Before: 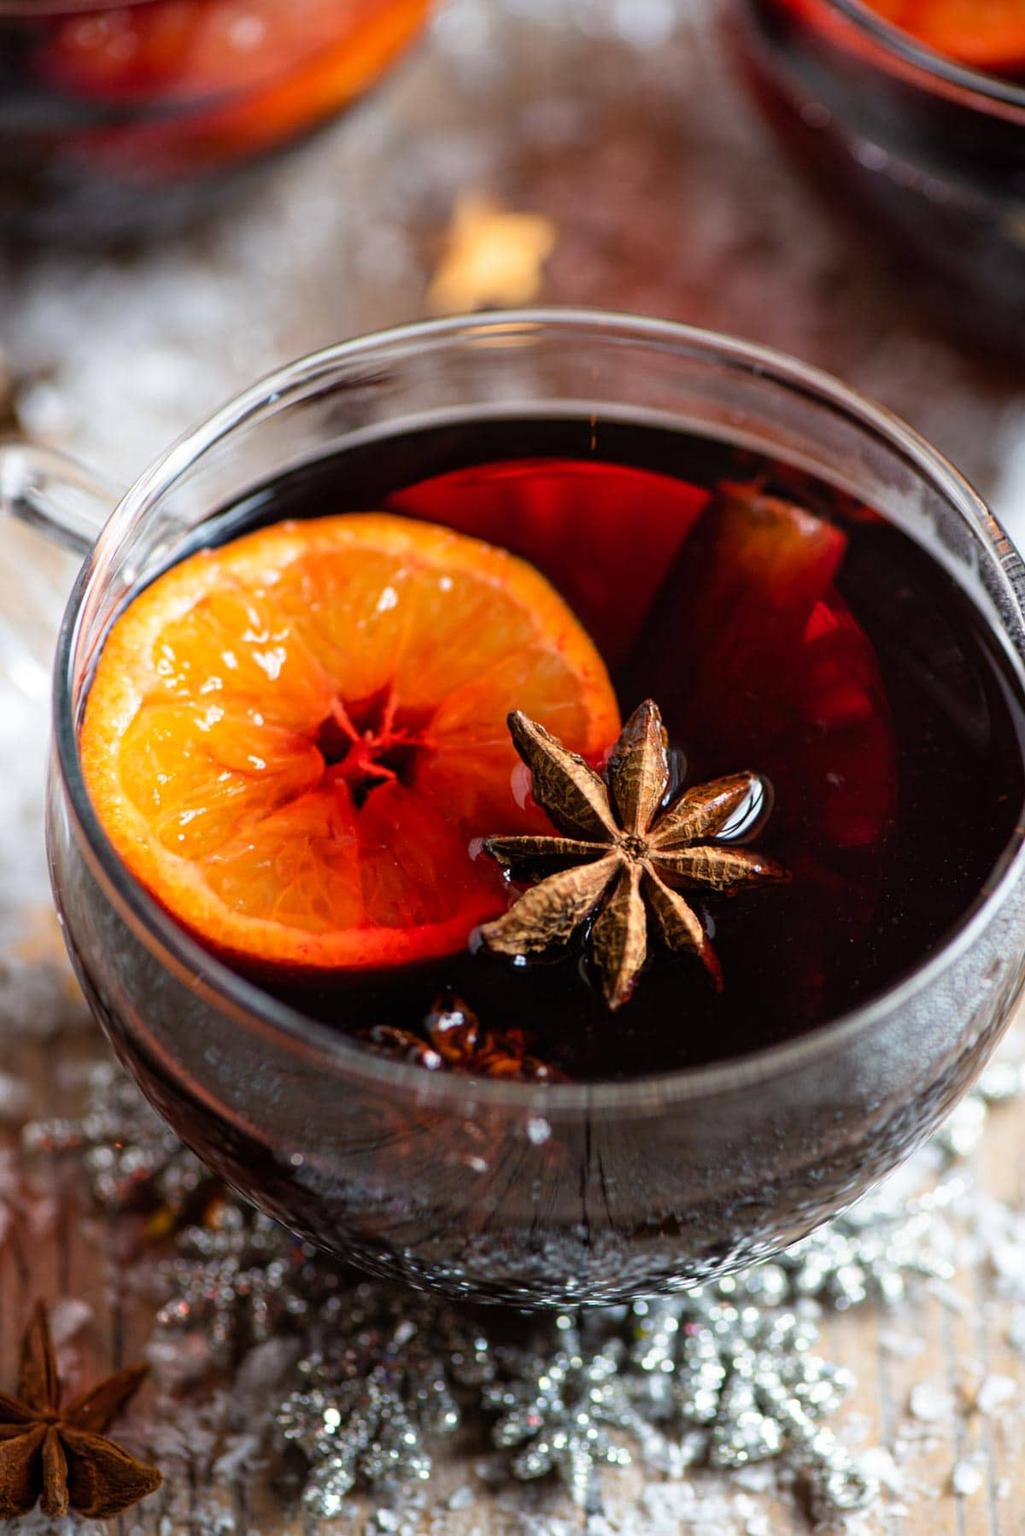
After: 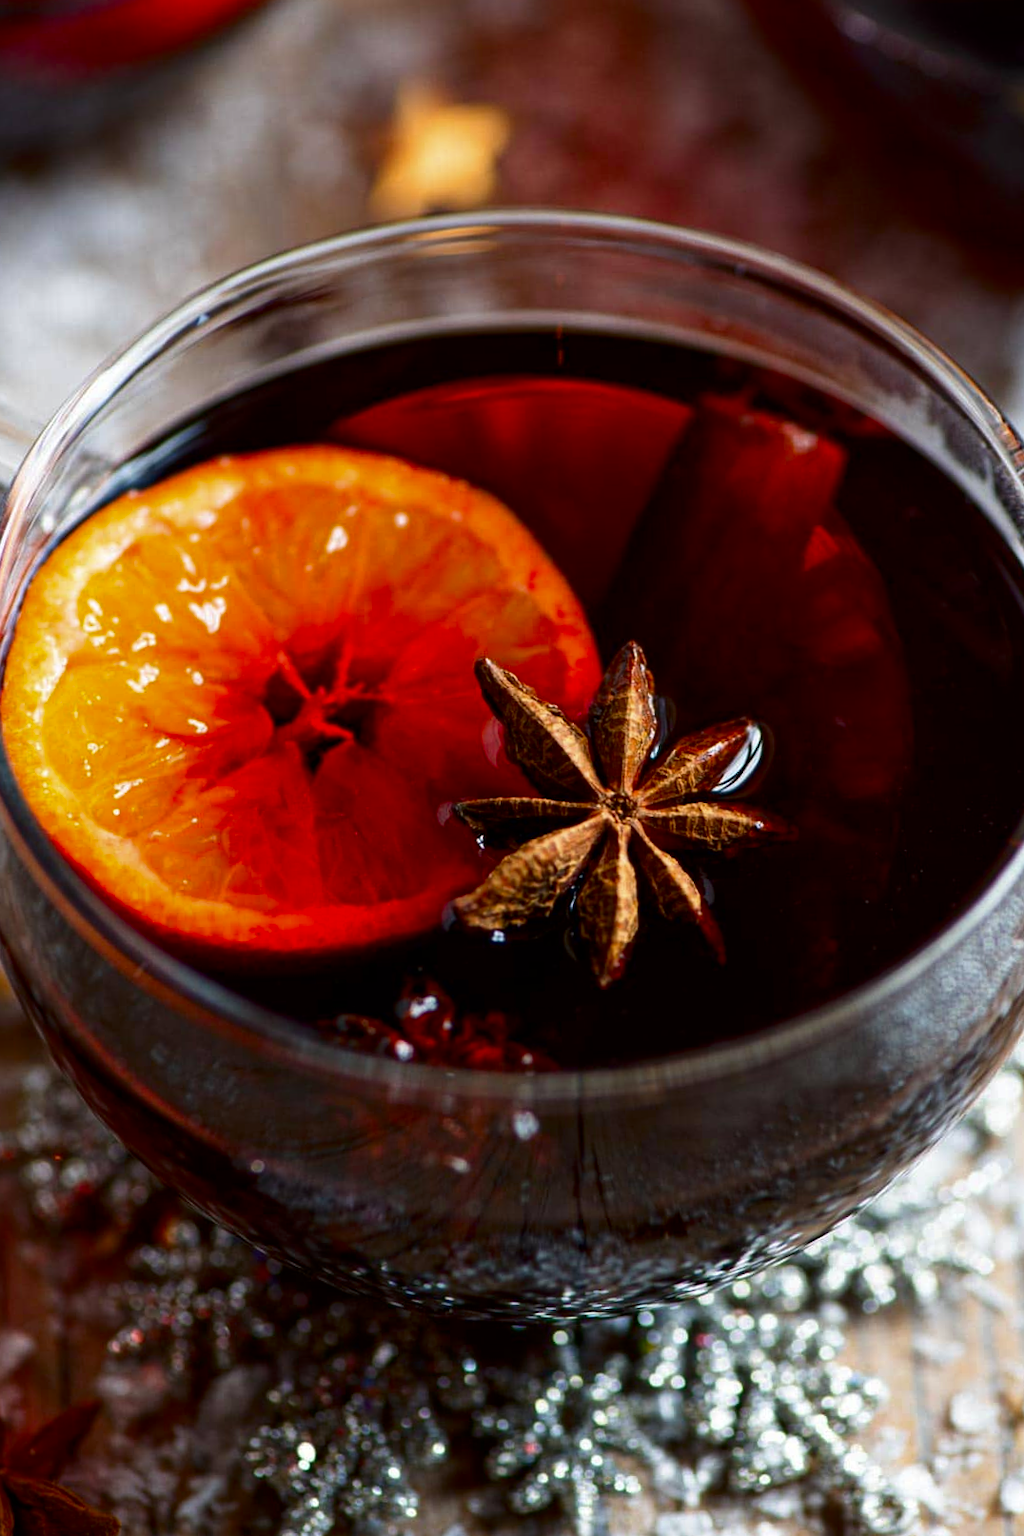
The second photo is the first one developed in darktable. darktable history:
crop and rotate: angle 1.96°, left 5.673%, top 5.673%
contrast brightness saturation: brightness -0.25, saturation 0.2
